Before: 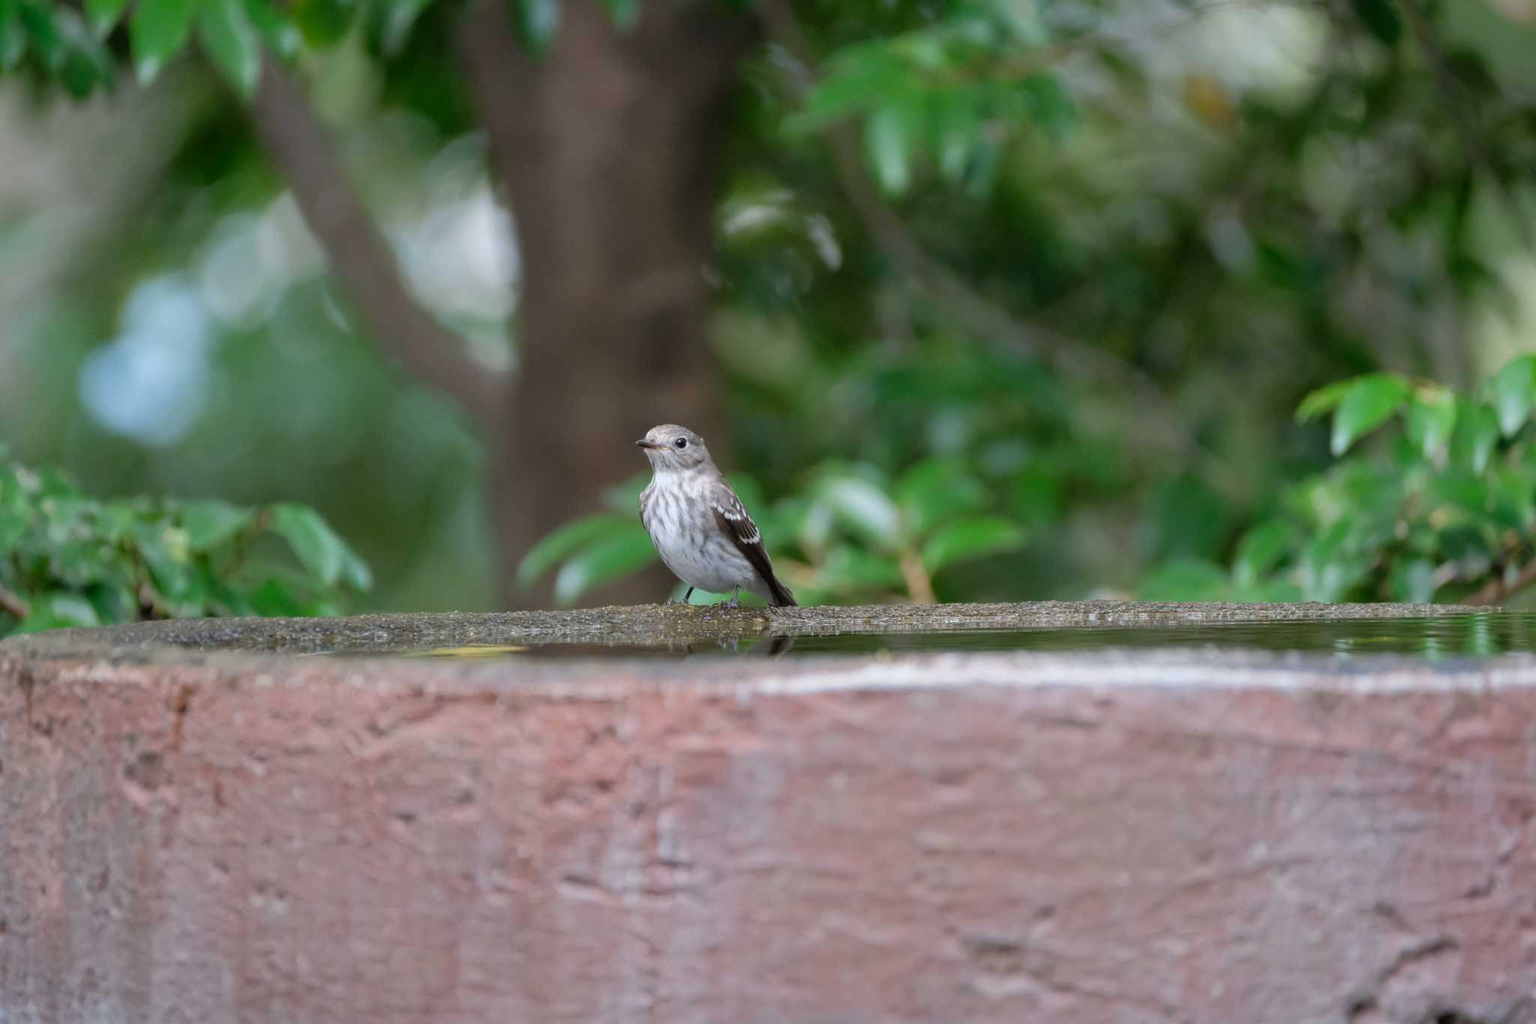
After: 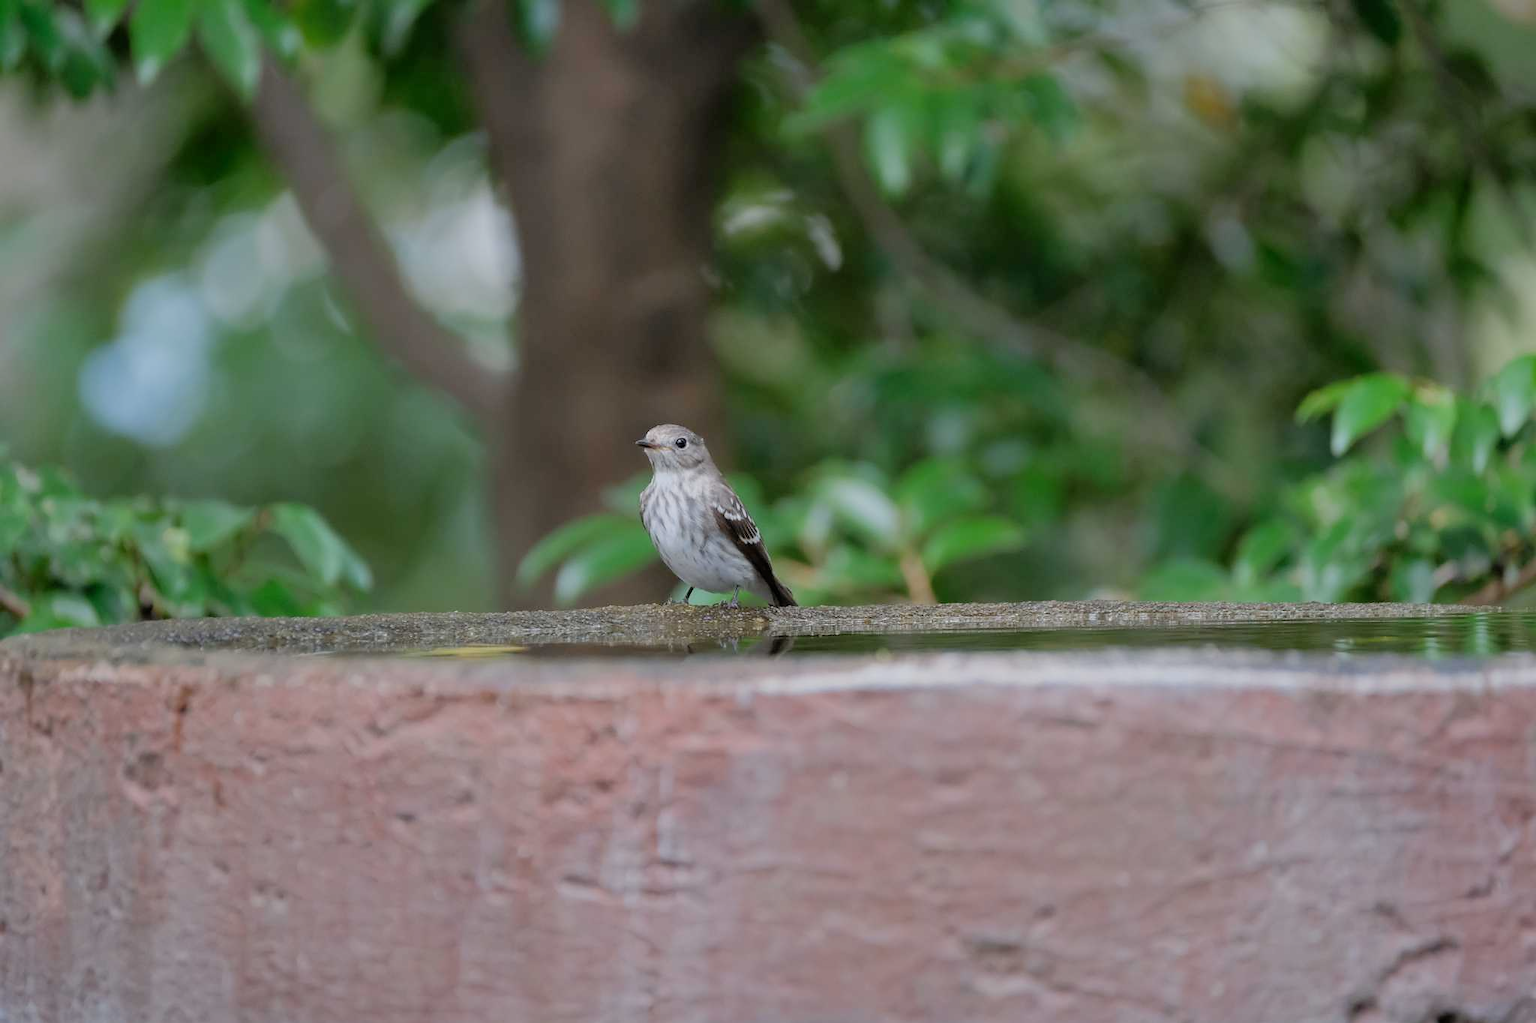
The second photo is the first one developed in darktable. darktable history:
filmic rgb: black relative exposure -16 EV, white relative exposure 4.03 EV, target black luminance 0%, hardness 7.54, latitude 72.24%, contrast 0.907, highlights saturation mix 10.31%, shadows ↔ highlights balance -0.366%
sharpen: radius 1.001, threshold 1.039
